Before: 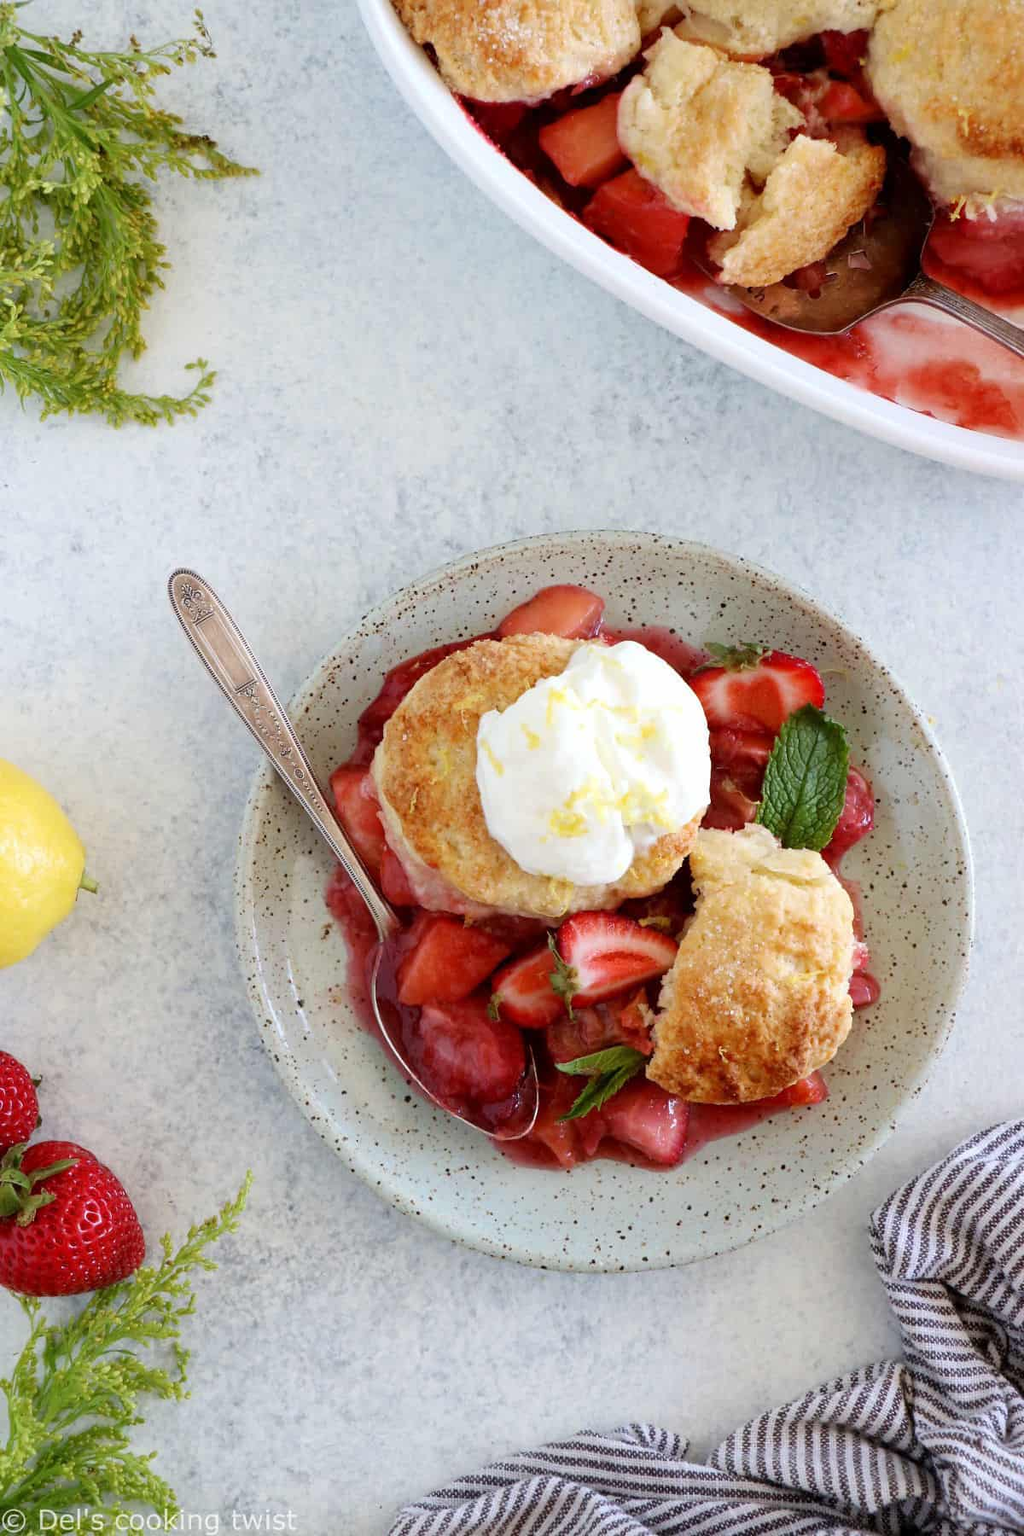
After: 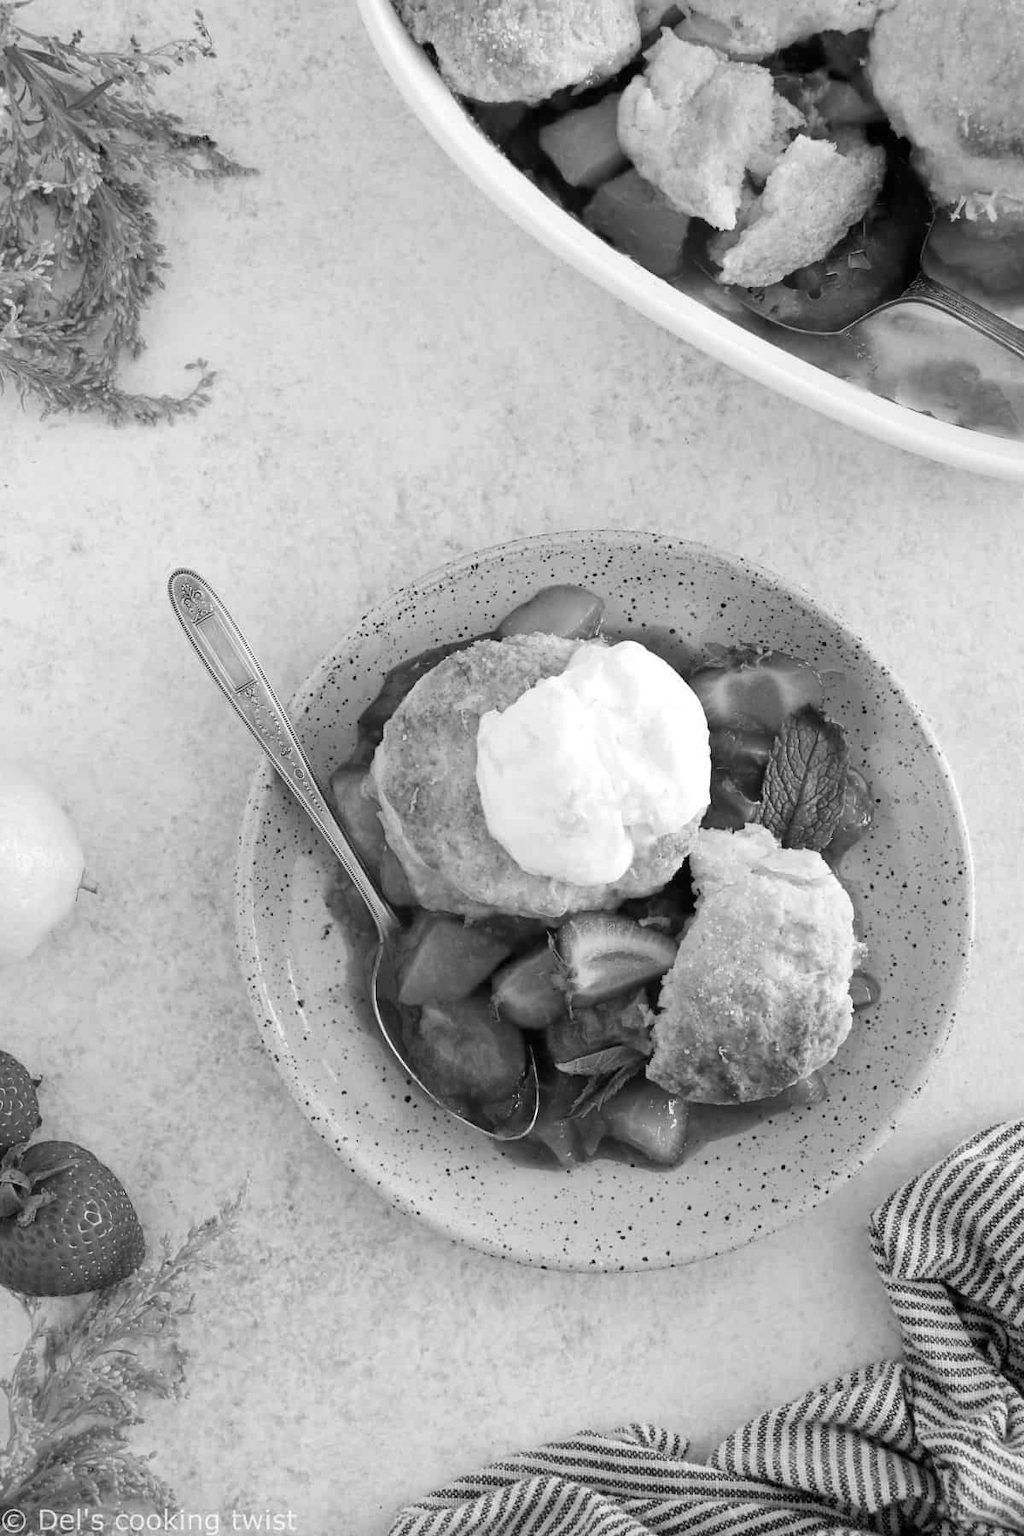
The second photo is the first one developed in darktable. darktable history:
monochrome: a 16.01, b -2.65, highlights 0.52
white balance: red 1.08, blue 0.791
